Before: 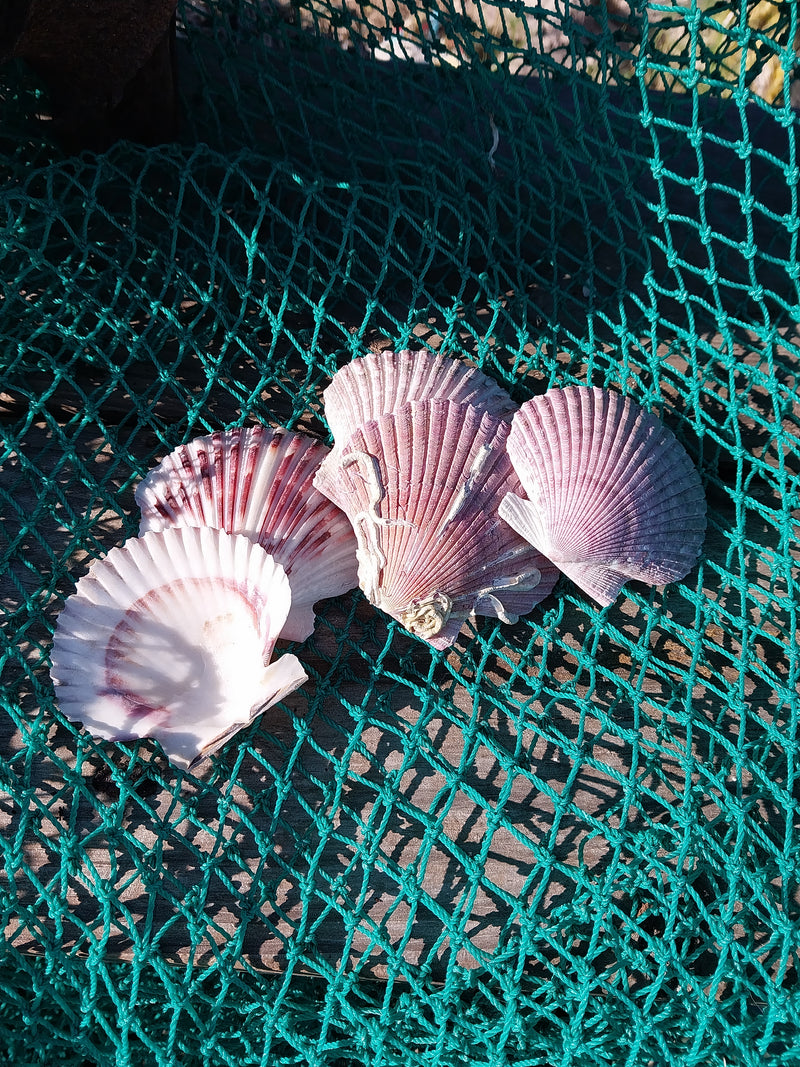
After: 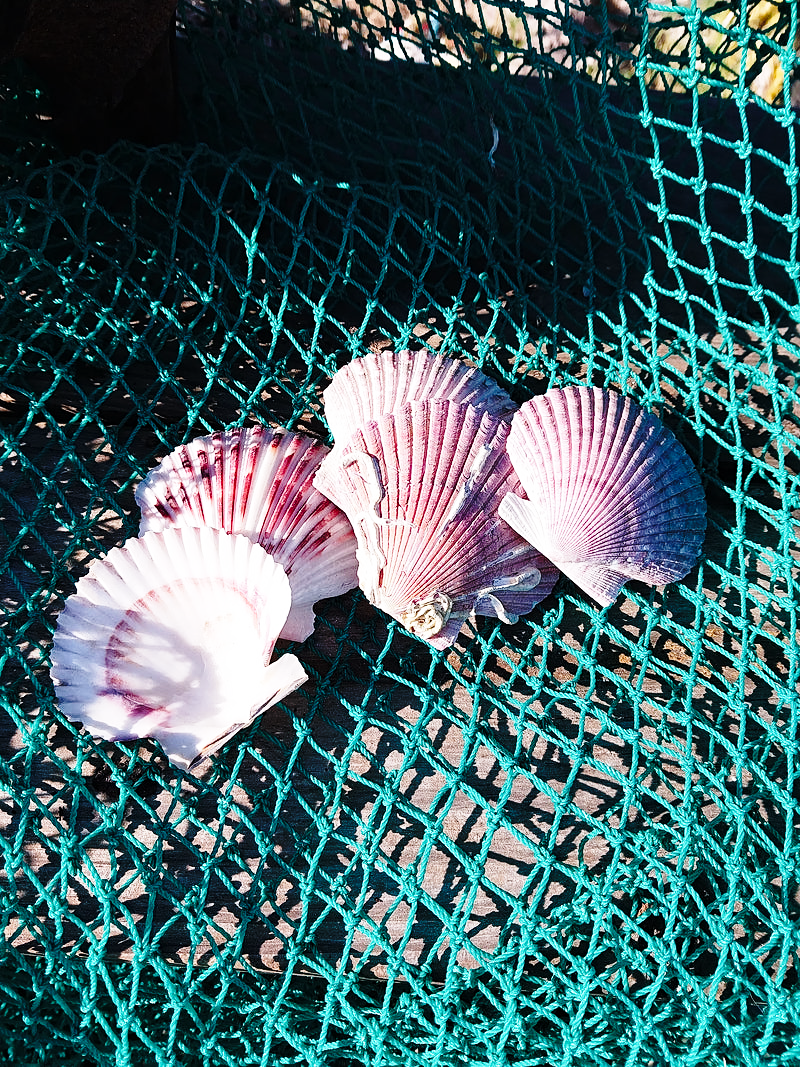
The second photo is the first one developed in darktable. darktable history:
sharpen: amount 0.2
base curve: curves: ch0 [(0, 0) (0.04, 0.03) (0.133, 0.232) (0.448, 0.748) (0.843, 0.968) (1, 1)], preserve colors none
